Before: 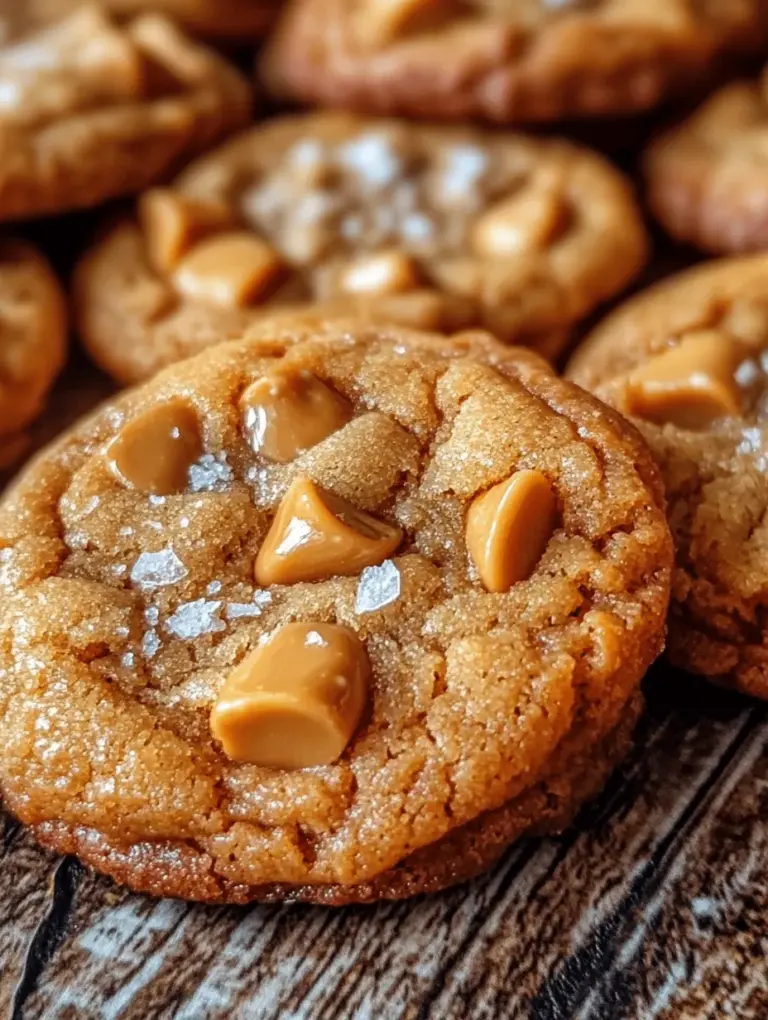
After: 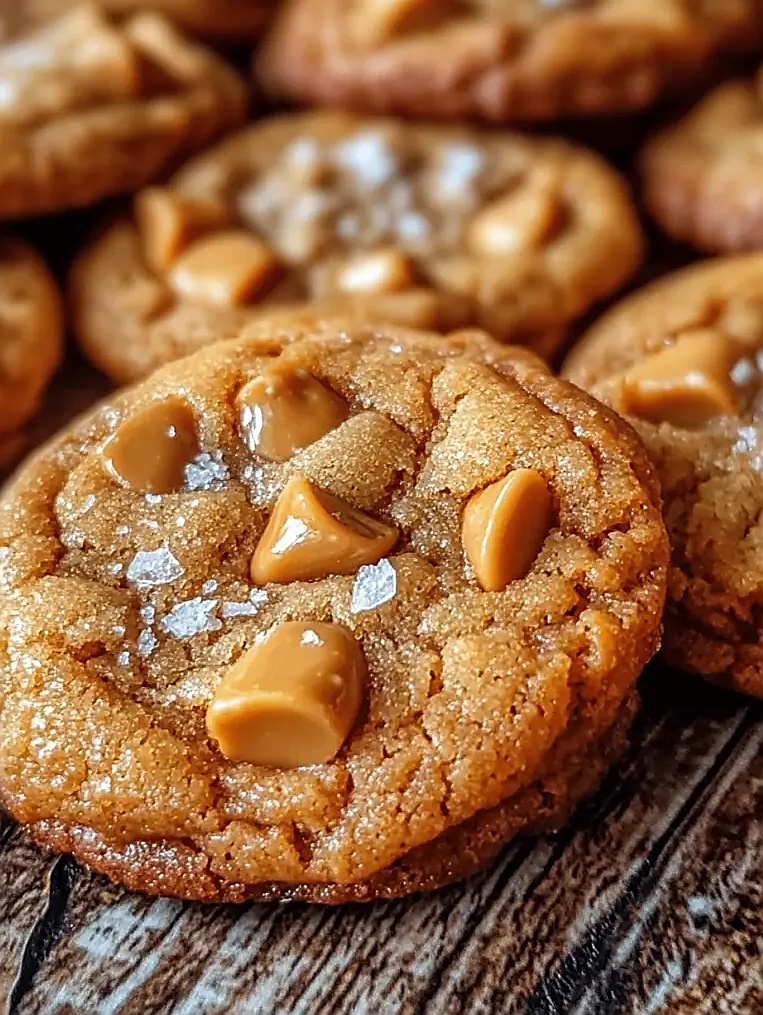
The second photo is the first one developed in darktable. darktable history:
crop and rotate: left 0.614%, top 0.179%, bottom 0.309%
sharpen: radius 1.4, amount 1.25, threshold 0.7
